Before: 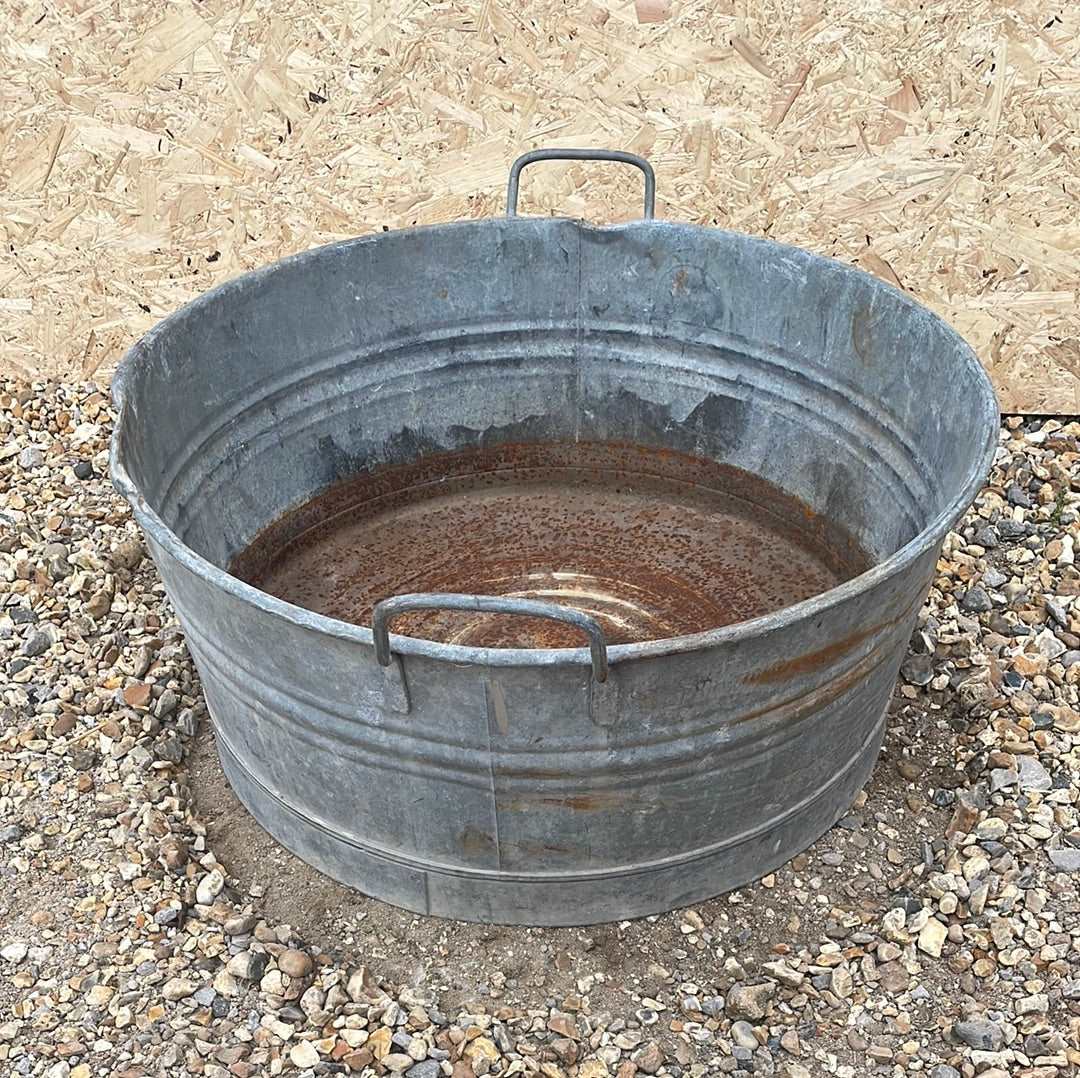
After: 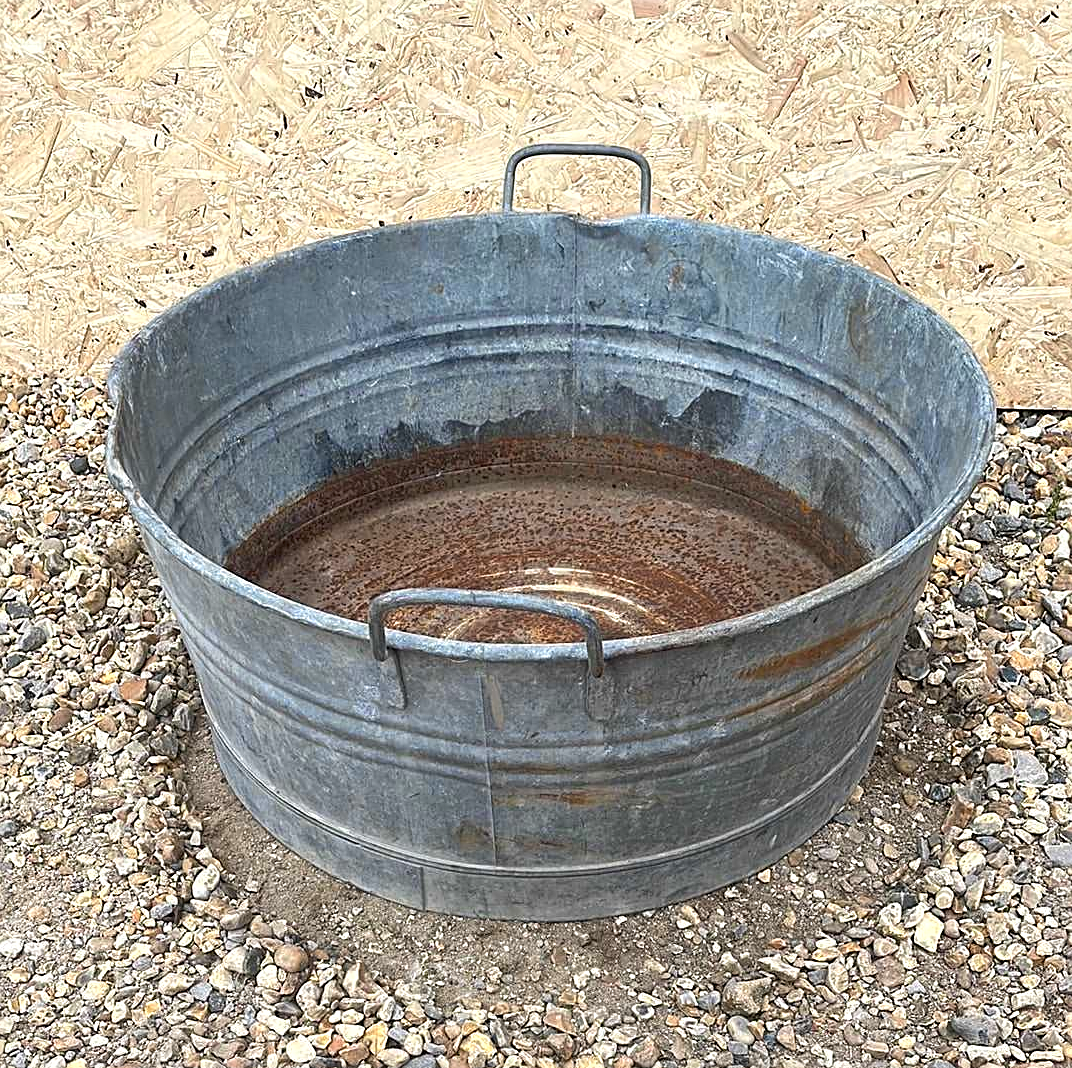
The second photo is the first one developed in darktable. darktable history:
sharpen: on, module defaults
crop: left 0.434%, top 0.485%, right 0.244%, bottom 0.386%
color zones: curves: ch0 [(0.099, 0.624) (0.257, 0.596) (0.384, 0.376) (0.529, 0.492) (0.697, 0.564) (0.768, 0.532) (0.908, 0.644)]; ch1 [(0.112, 0.564) (0.254, 0.612) (0.432, 0.676) (0.592, 0.456) (0.743, 0.684) (0.888, 0.536)]; ch2 [(0.25, 0.5) (0.469, 0.36) (0.75, 0.5)]
local contrast: highlights 100%, shadows 100%, detail 120%, midtone range 0.2
